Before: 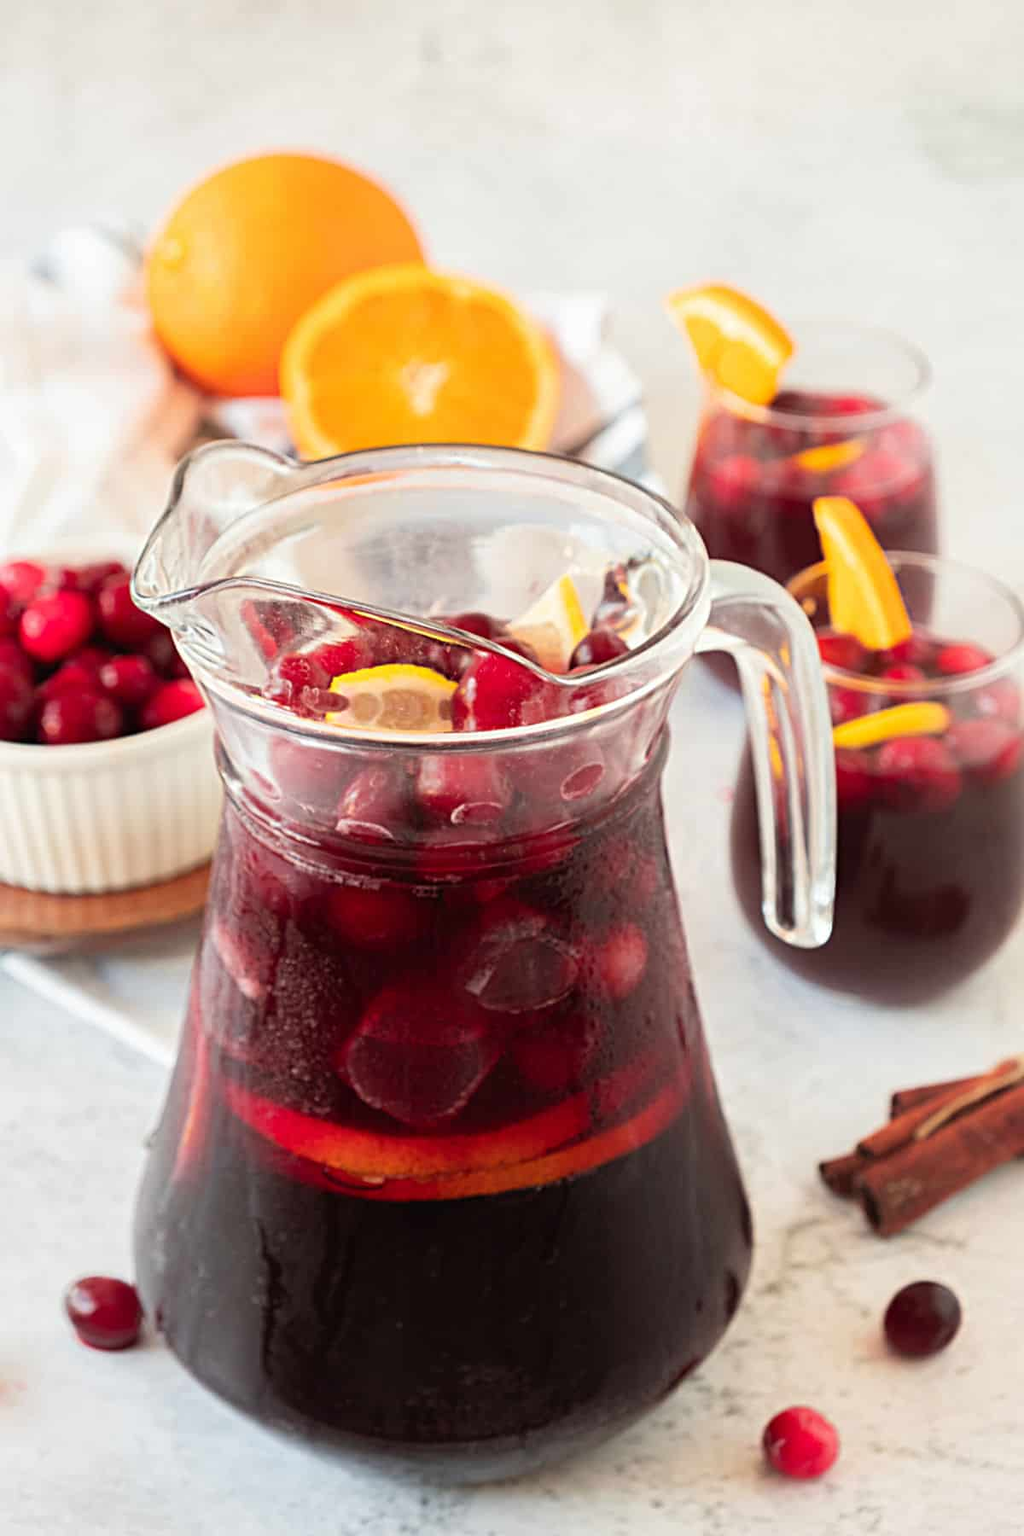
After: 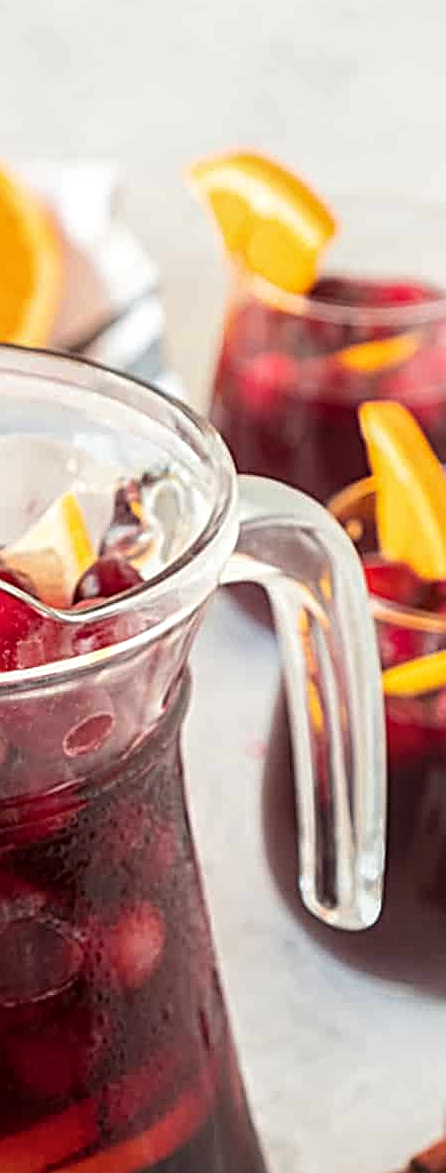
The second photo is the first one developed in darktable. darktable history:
crop and rotate: left 49.54%, top 10.088%, right 13.216%, bottom 24.735%
color correction: highlights b* 0.035
sharpen: on, module defaults
local contrast: on, module defaults
